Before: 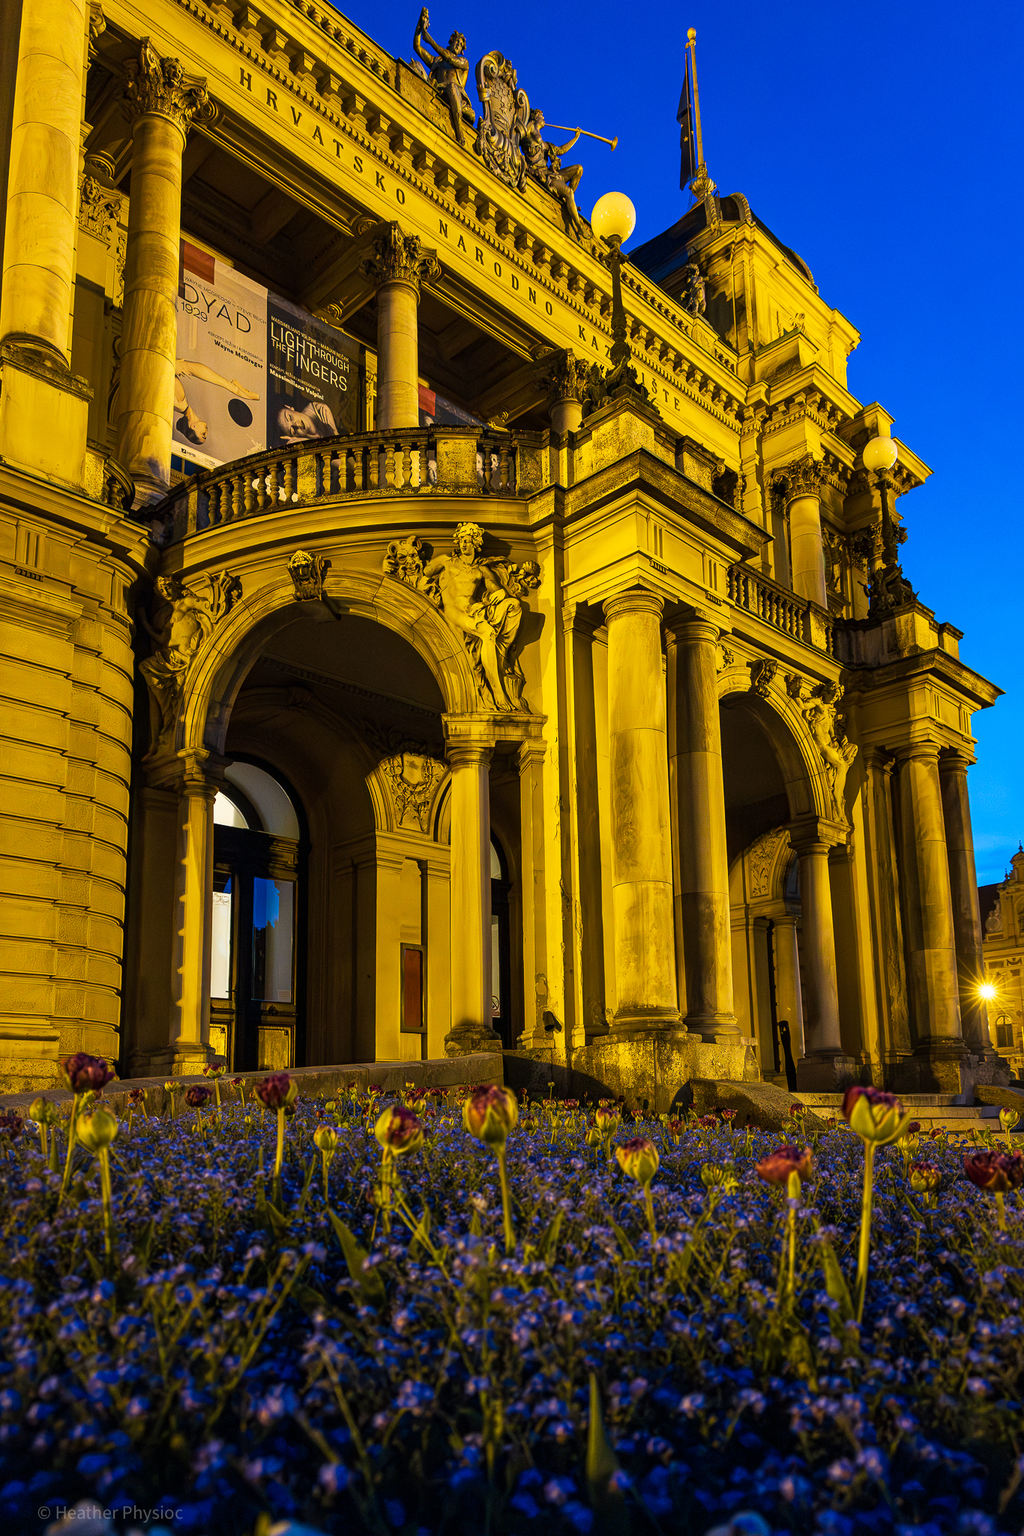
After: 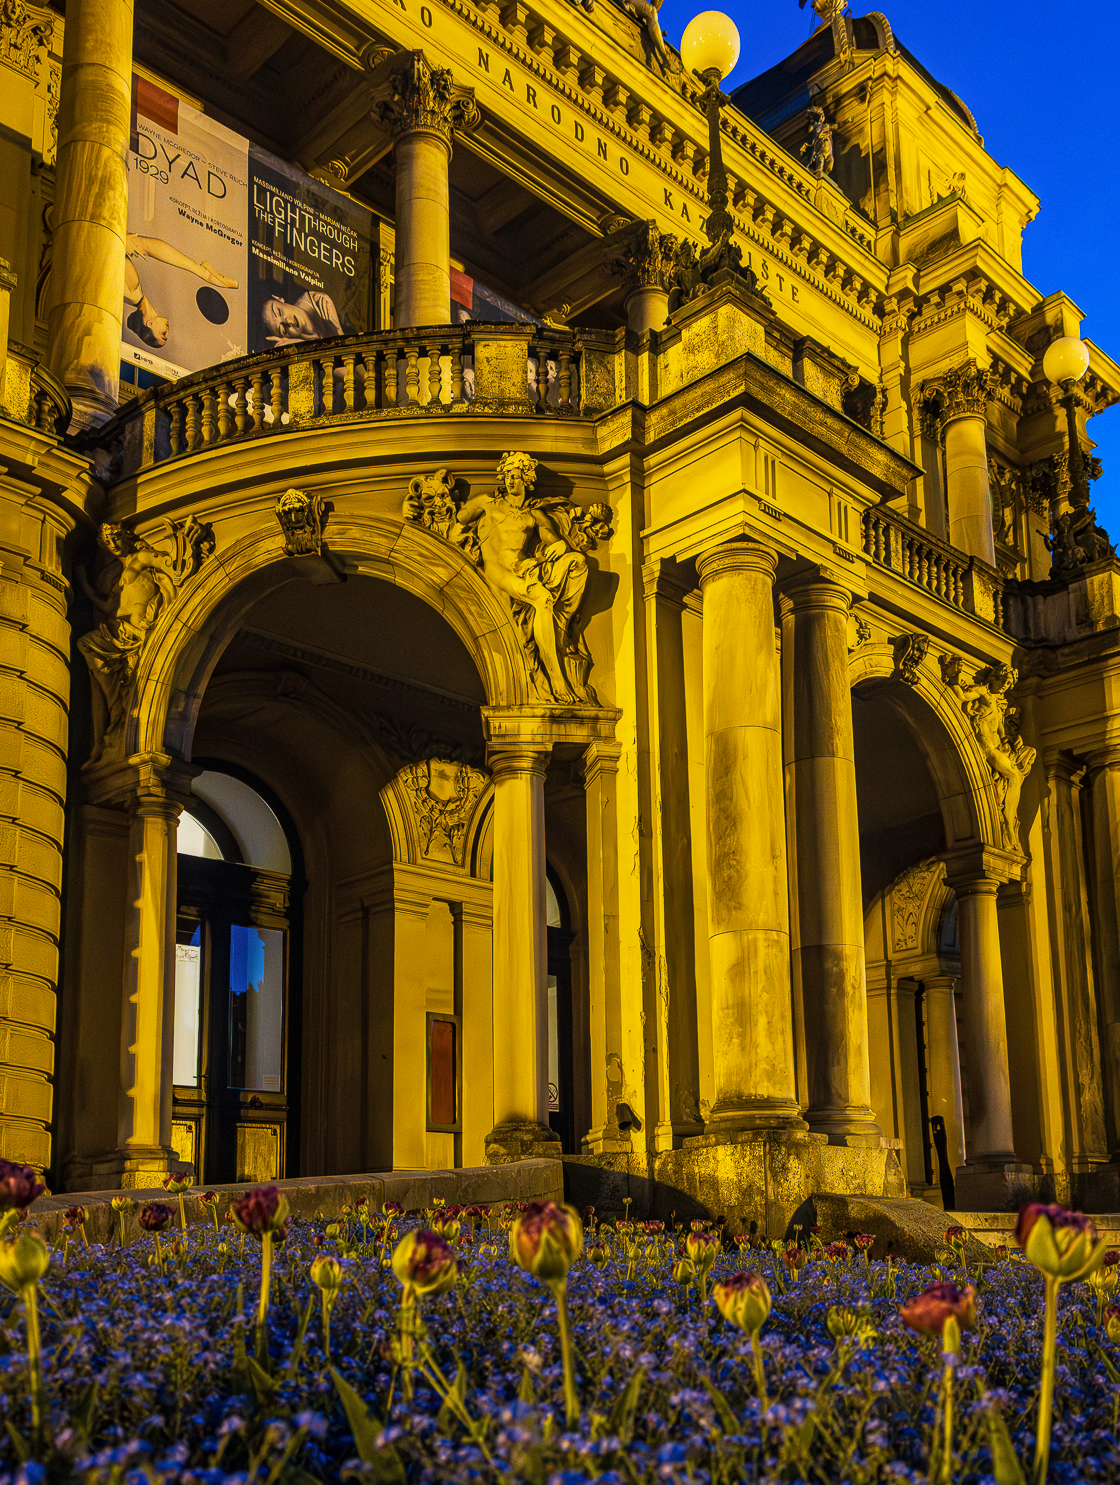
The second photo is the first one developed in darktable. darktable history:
local contrast: detail 113%
crop: left 7.933%, top 11.998%, right 10.013%, bottom 15.45%
